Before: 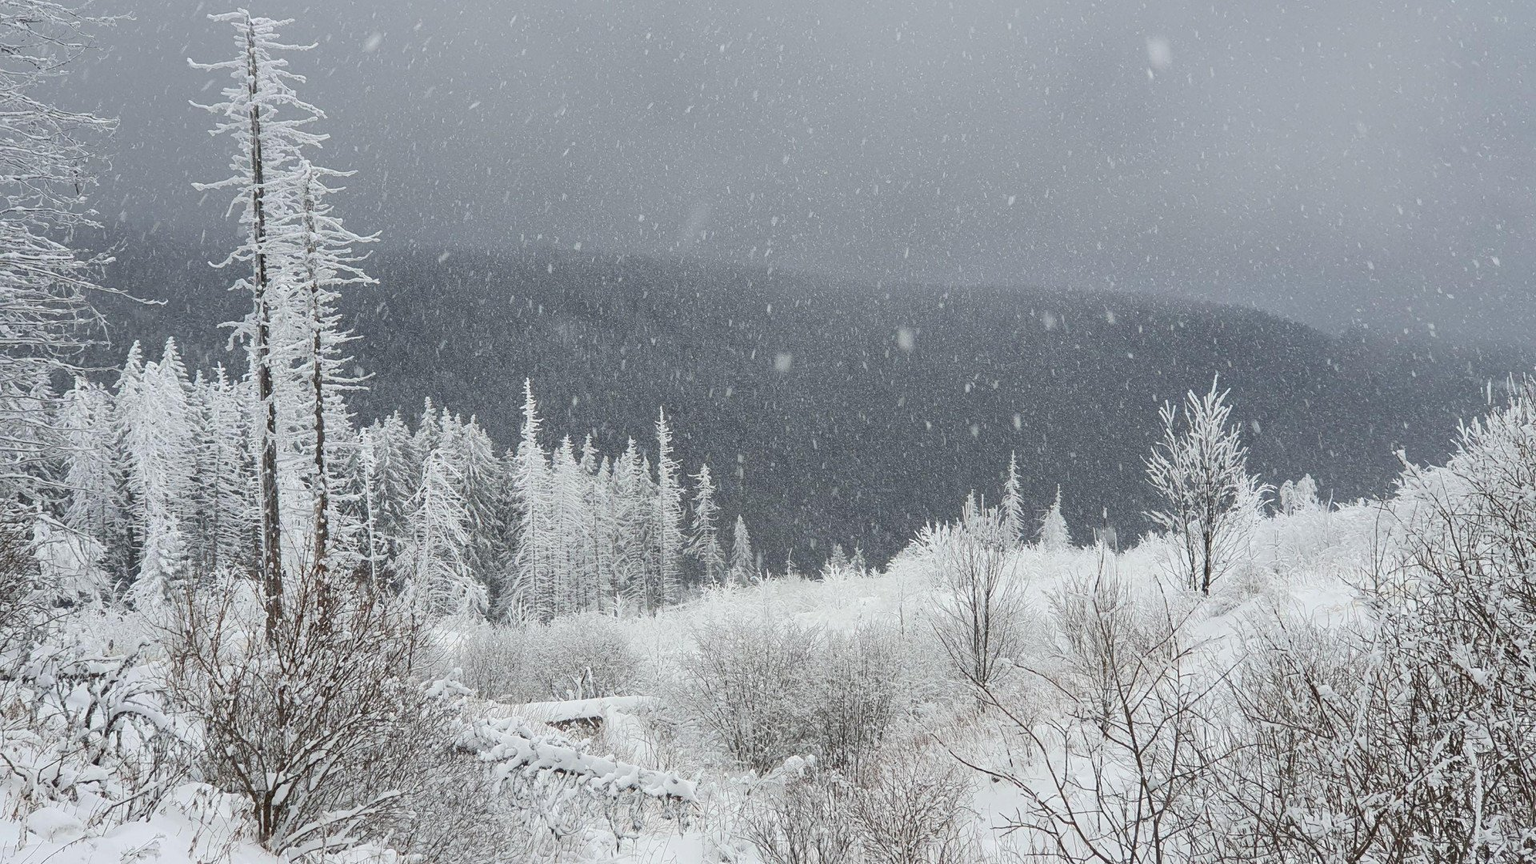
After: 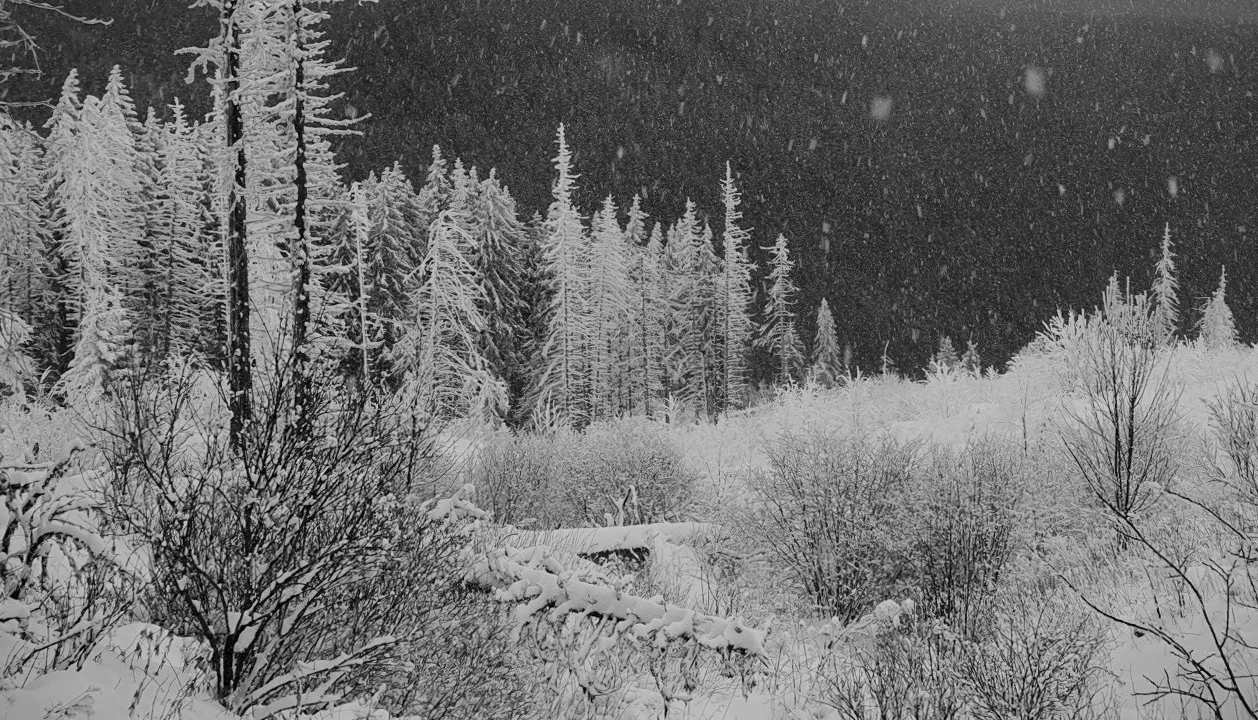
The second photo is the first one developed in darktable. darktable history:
contrast brightness saturation: contrast -0.036, brightness -0.589, saturation -0.99
exposure: exposure 0.568 EV, compensate exposure bias true, compensate highlight preservation false
color calibration: illuminant F (fluorescent), F source F9 (Cool White Deluxe 4150 K) – high CRI, x 0.374, y 0.373, temperature 4163.22 K
crop and rotate: angle -0.841°, left 4.029%, top 31.544%, right 28.701%
vignetting: fall-off start 100.44%, width/height ratio 1.32, unbound false
filmic rgb: black relative exposure -7.73 EV, white relative exposure 4.38 EV, target black luminance 0%, hardness 3.76, latitude 50.76%, contrast 1.065, highlights saturation mix 8.61%, shadows ↔ highlights balance -0.28%, color science v6 (2022)
